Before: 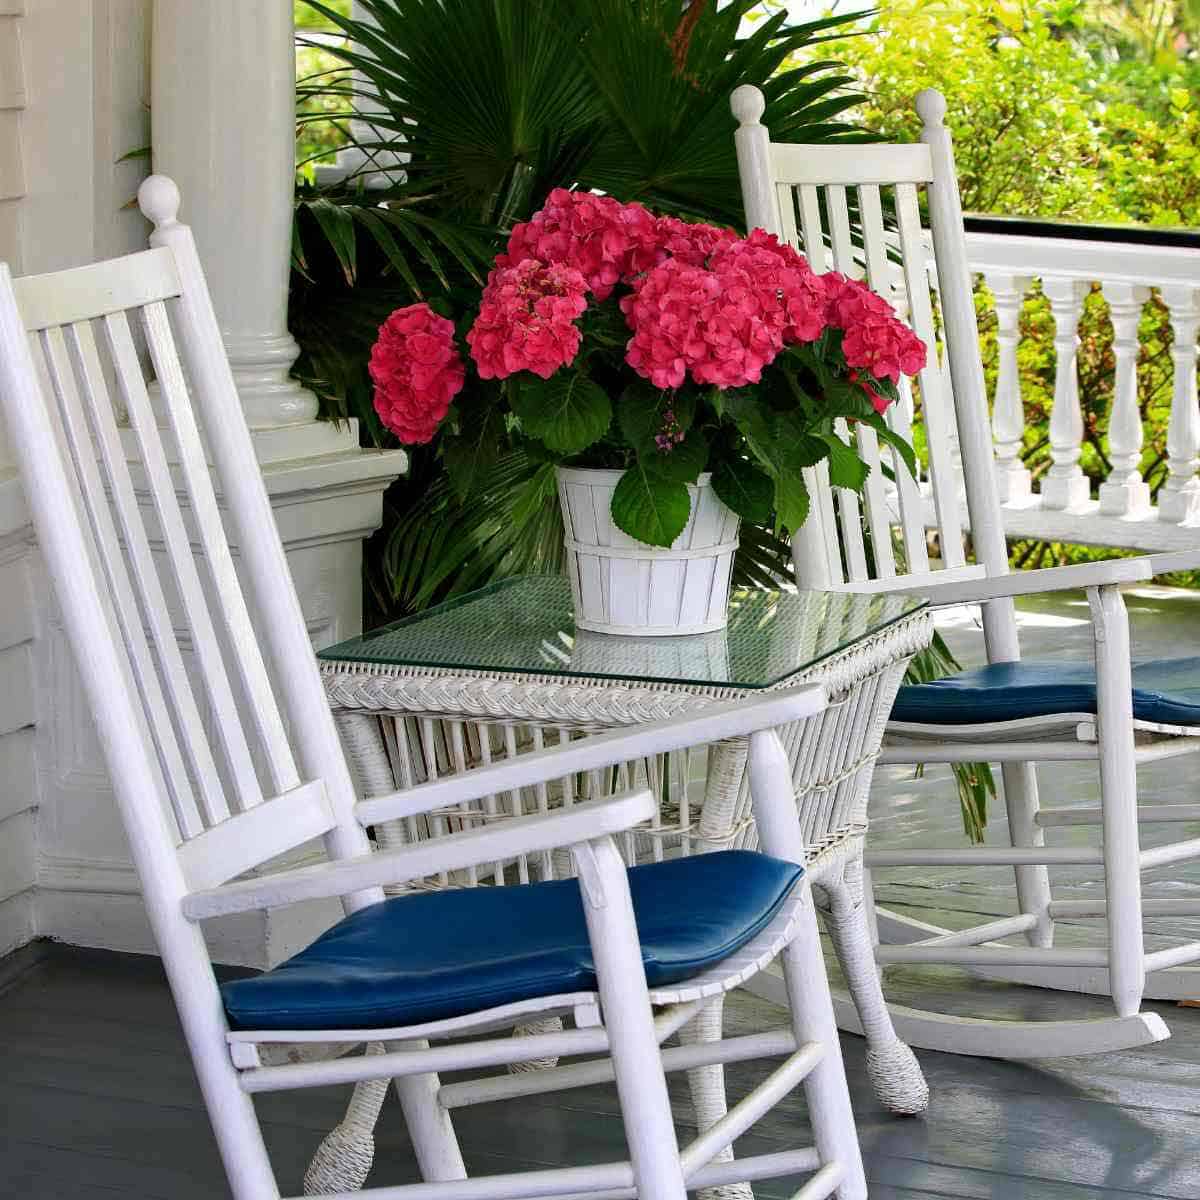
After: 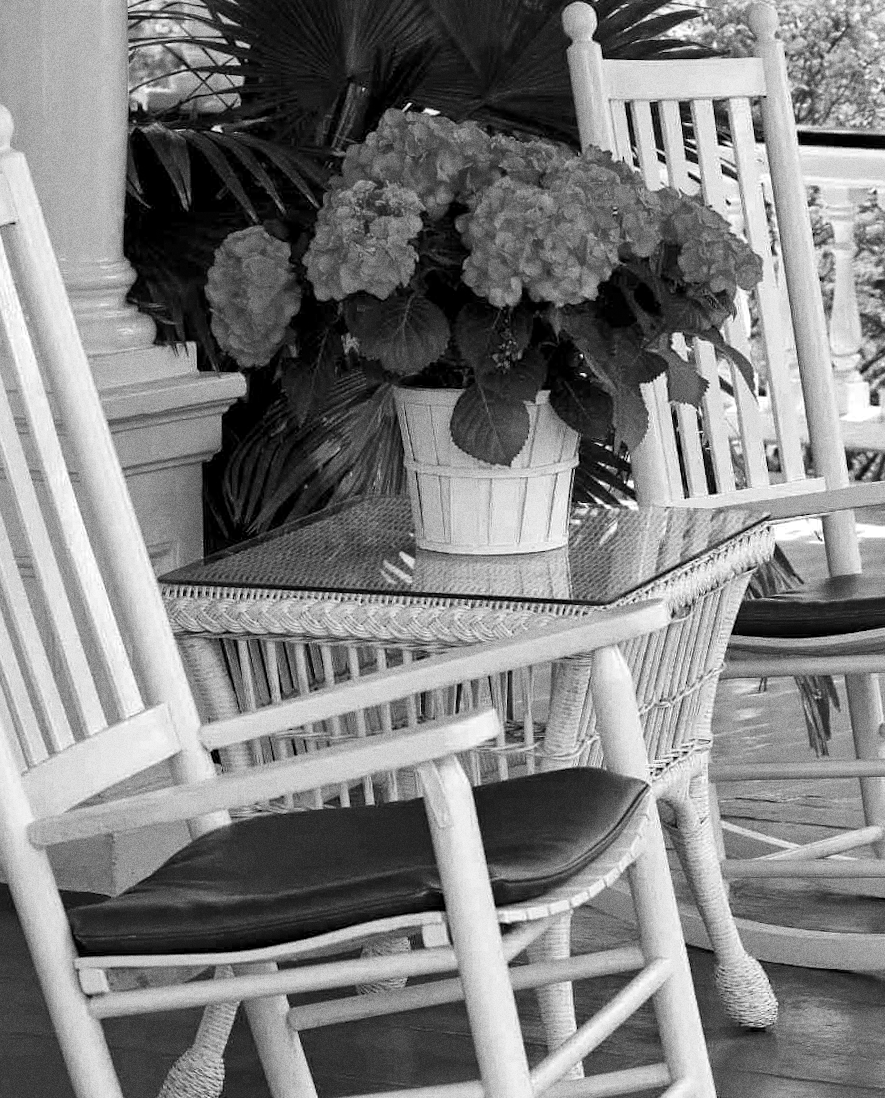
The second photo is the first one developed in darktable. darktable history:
crop and rotate: left 13.15%, top 5.251%, right 12.609%
monochrome: on, module defaults
grain: coarseness 11.82 ISO, strength 36.67%, mid-tones bias 74.17%
local contrast: mode bilateral grid, contrast 20, coarseness 50, detail 120%, midtone range 0.2
rotate and perspective: rotation -1°, crop left 0.011, crop right 0.989, crop top 0.025, crop bottom 0.975
